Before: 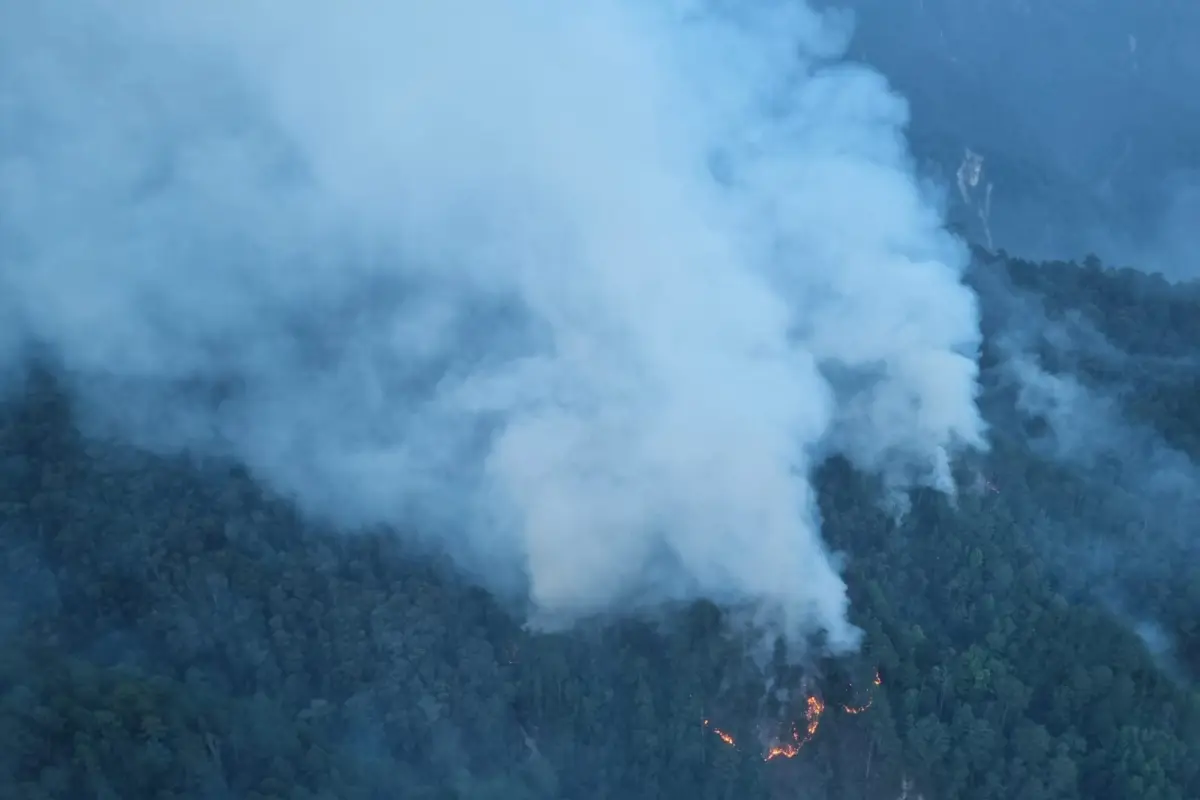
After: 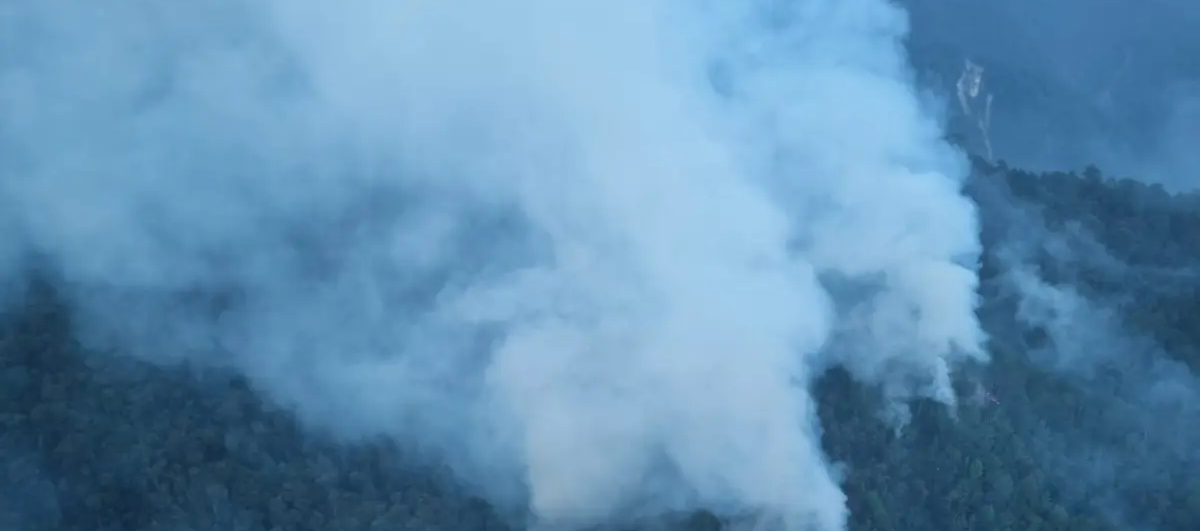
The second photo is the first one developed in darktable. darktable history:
crop: top 11.138%, bottom 22.392%
